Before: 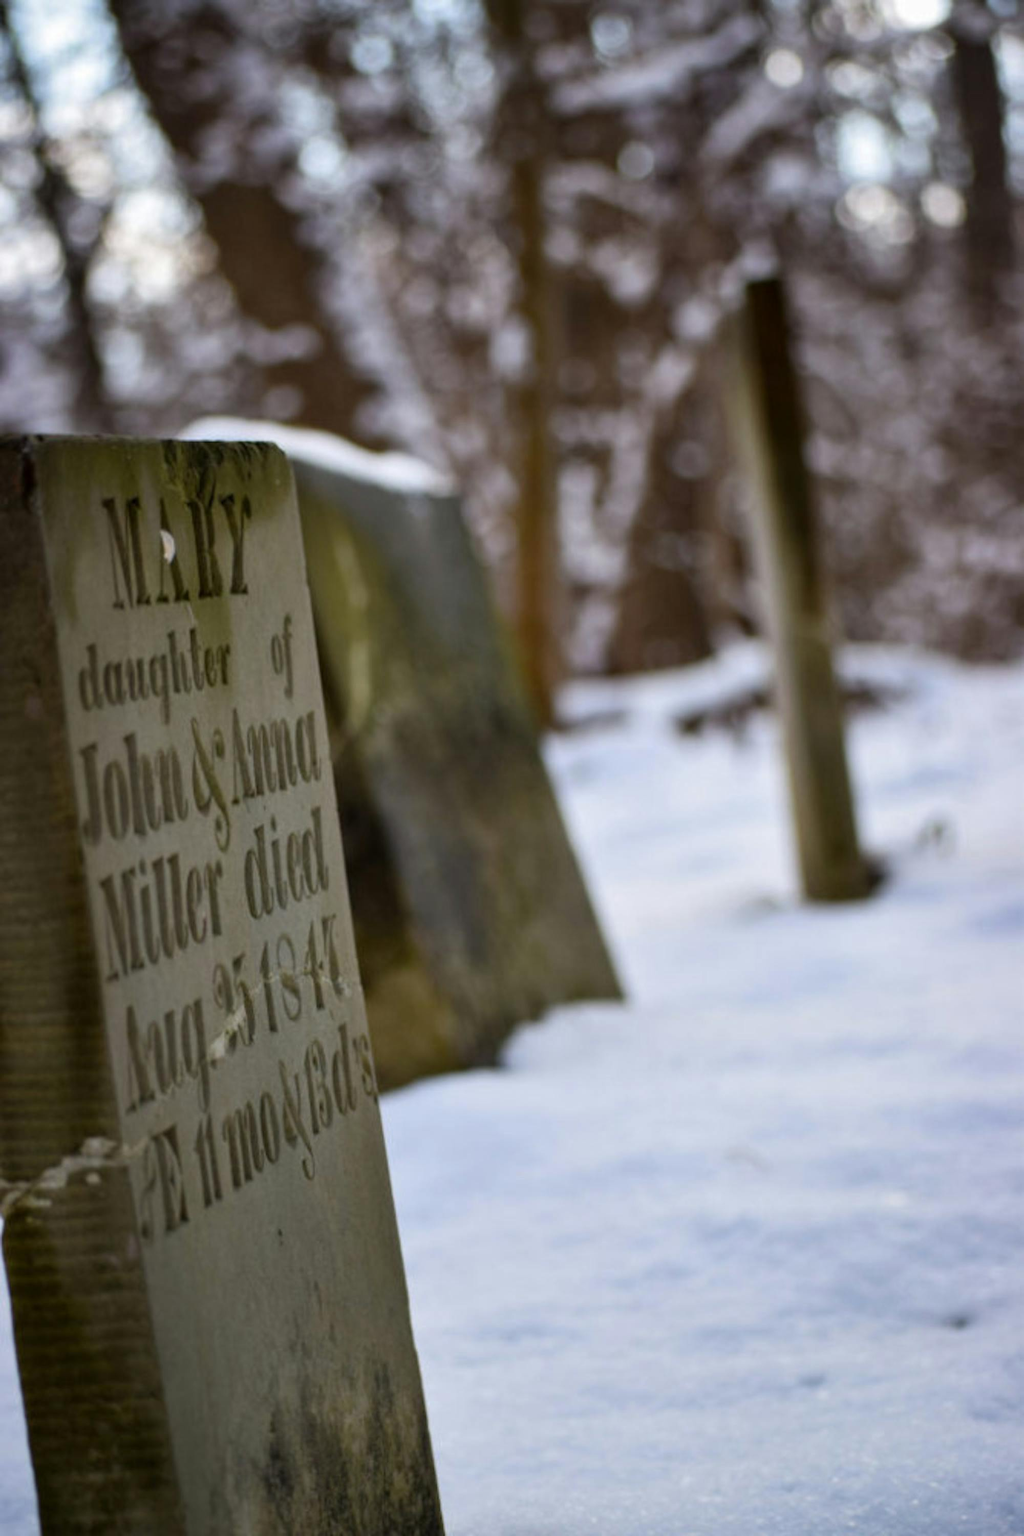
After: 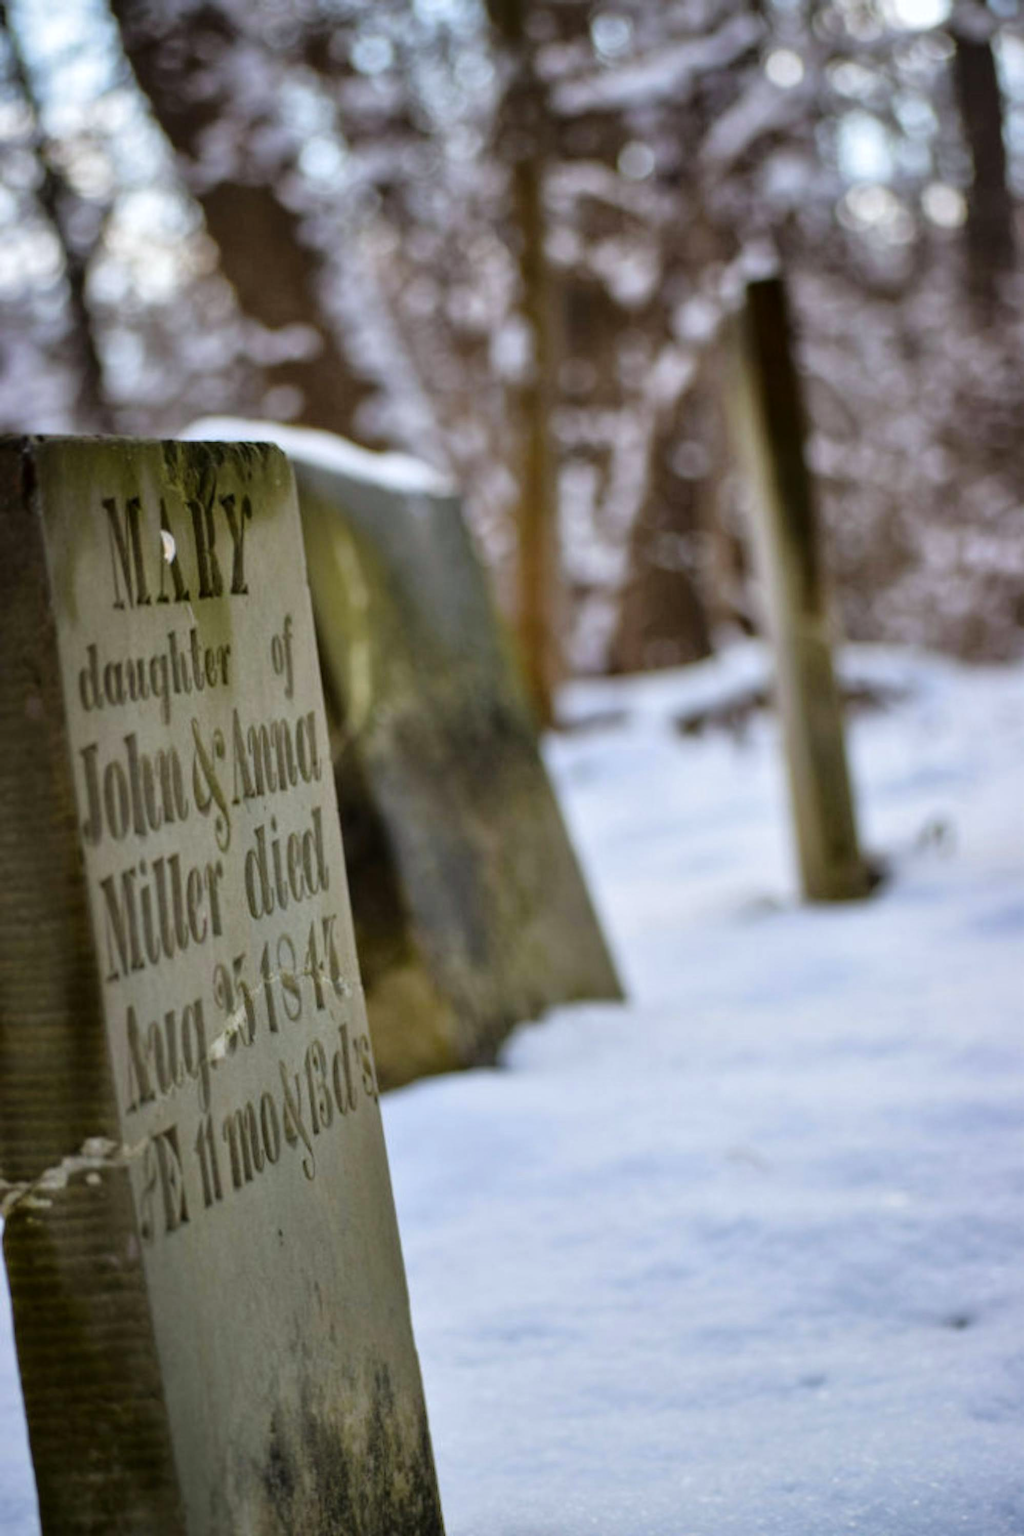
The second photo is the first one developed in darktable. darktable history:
tone equalizer: -8 EV 0.001 EV, -7 EV -0.004 EV, -6 EV 0.009 EV, -5 EV 0.032 EV, -4 EV 0.276 EV, -3 EV 0.644 EV, -2 EV 0.584 EV, -1 EV 0.187 EV, +0 EV 0.024 EV
white balance: red 0.982, blue 1.018
